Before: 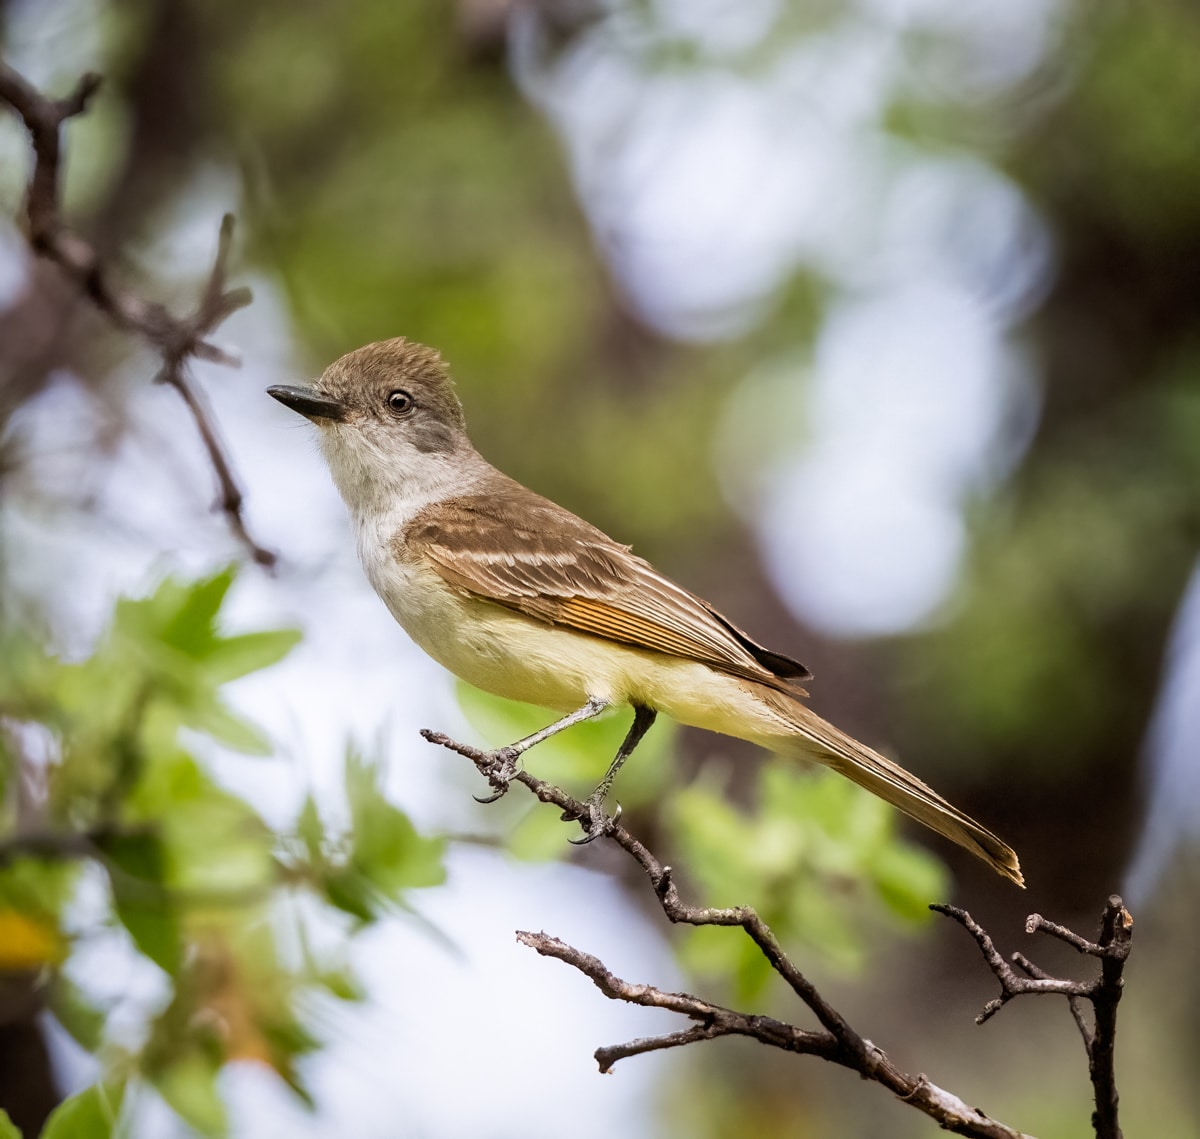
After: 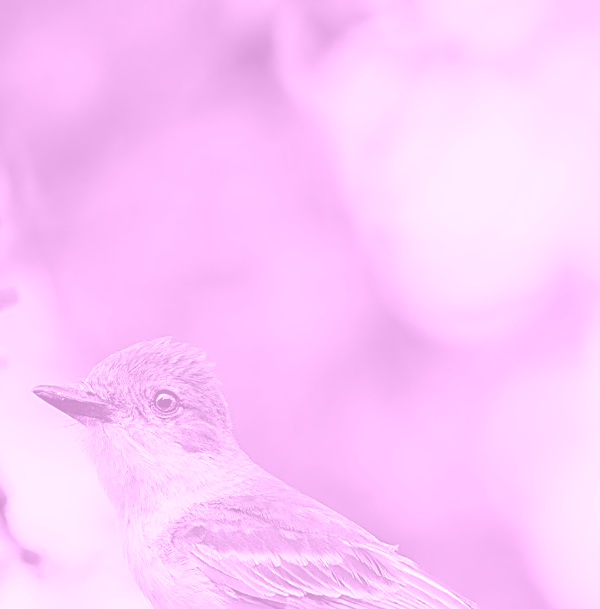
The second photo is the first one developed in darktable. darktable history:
crop: left 19.556%, right 30.401%, bottom 46.458%
colorize: hue 331.2°, saturation 75%, source mix 30.28%, lightness 70.52%, version 1
color balance rgb: perceptual saturation grading › global saturation 25%, perceptual saturation grading › highlights -50%, perceptual saturation grading › shadows 30%, perceptual brilliance grading › global brilliance 12%, global vibrance 20%
sharpen: amount 0.75
